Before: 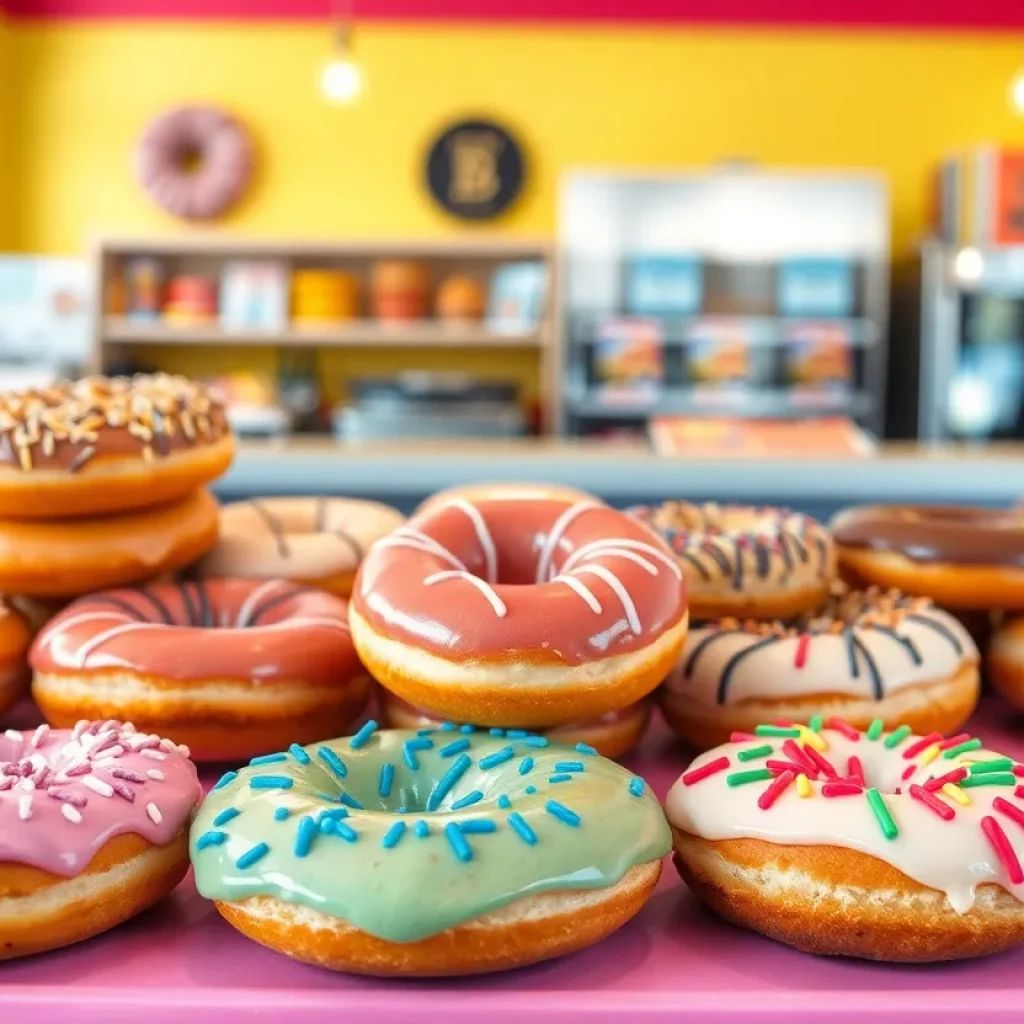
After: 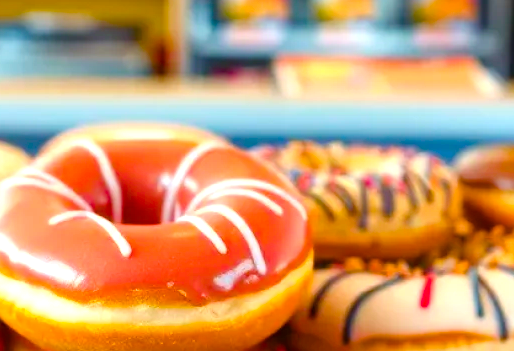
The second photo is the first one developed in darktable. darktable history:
color balance rgb: perceptual saturation grading › global saturation 20%, perceptual saturation grading › highlights -14.265%, perceptual saturation grading › shadows 50.002%, perceptual brilliance grading › global brilliance 10.065%, perceptual brilliance grading › shadows 14.421%, global vibrance 44.608%
crop: left 36.706%, top 35.171%, right 13.017%, bottom 30.456%
